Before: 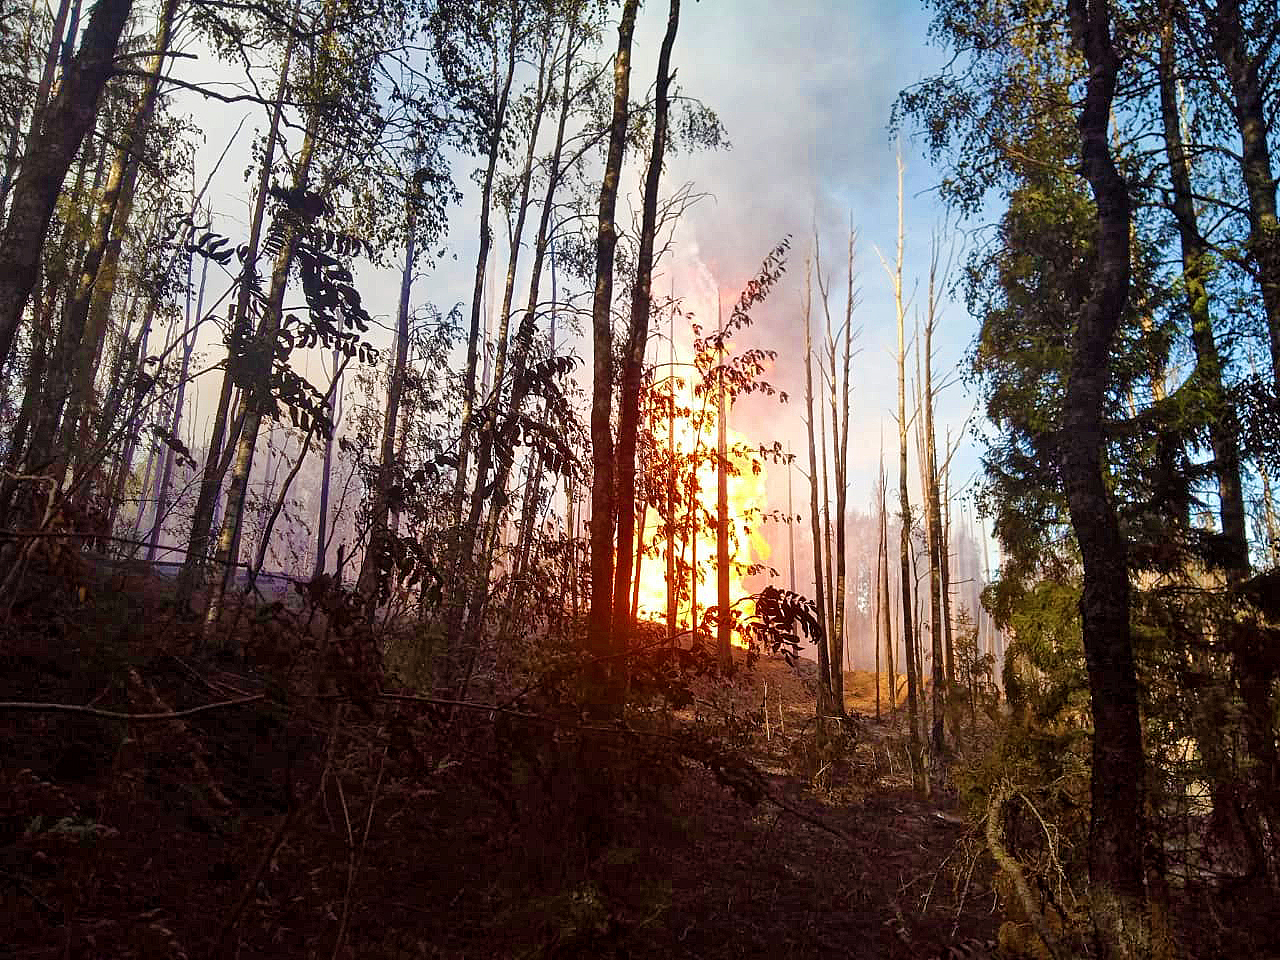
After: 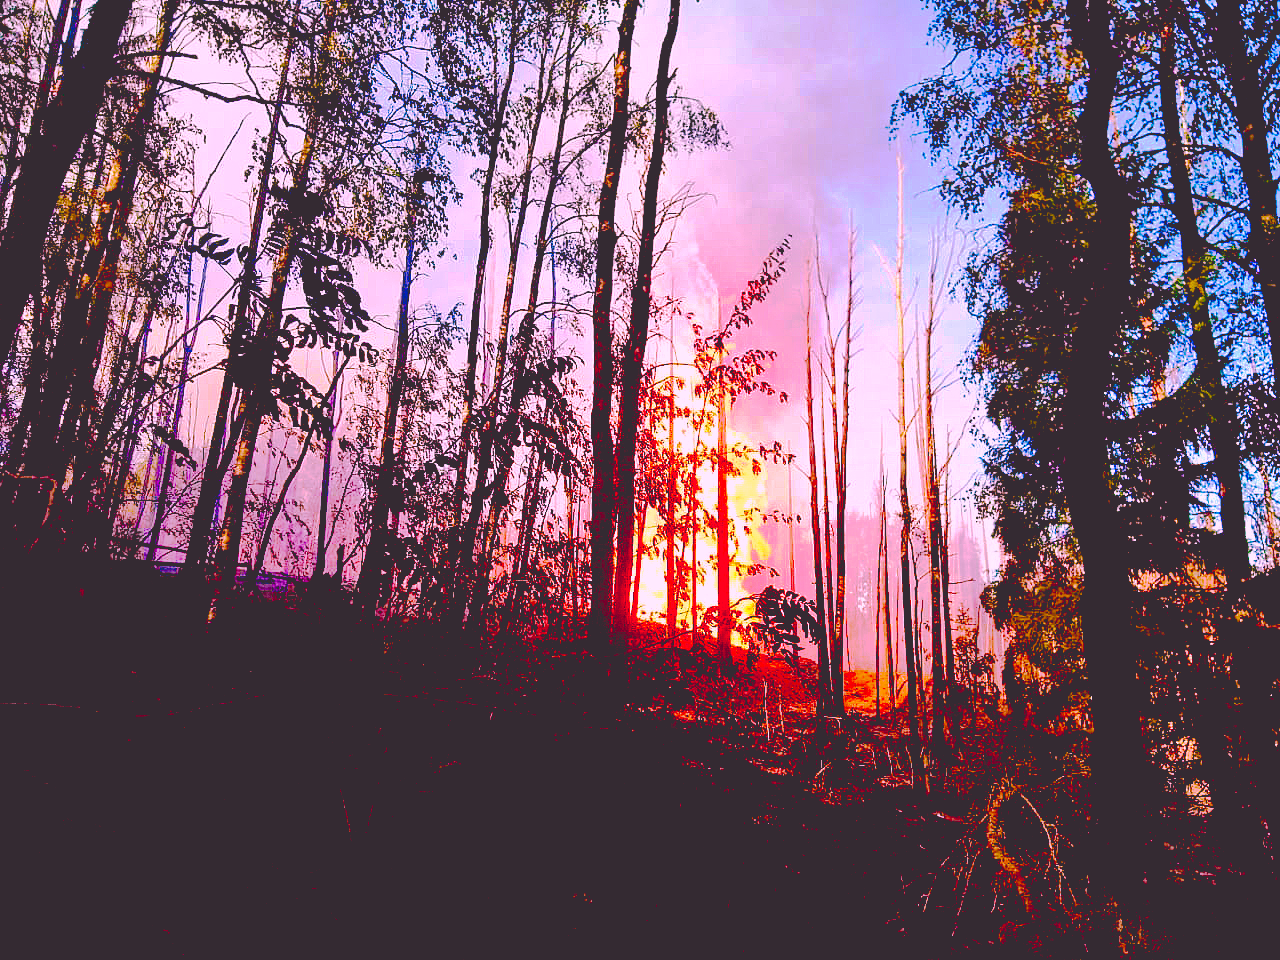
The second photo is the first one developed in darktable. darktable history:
base curve: curves: ch0 [(0.065, 0.026) (0.236, 0.358) (0.53, 0.546) (0.777, 0.841) (0.924, 0.992)], preserve colors none
color correction: highlights a* 18.75, highlights b* -11.62, saturation 1.69
